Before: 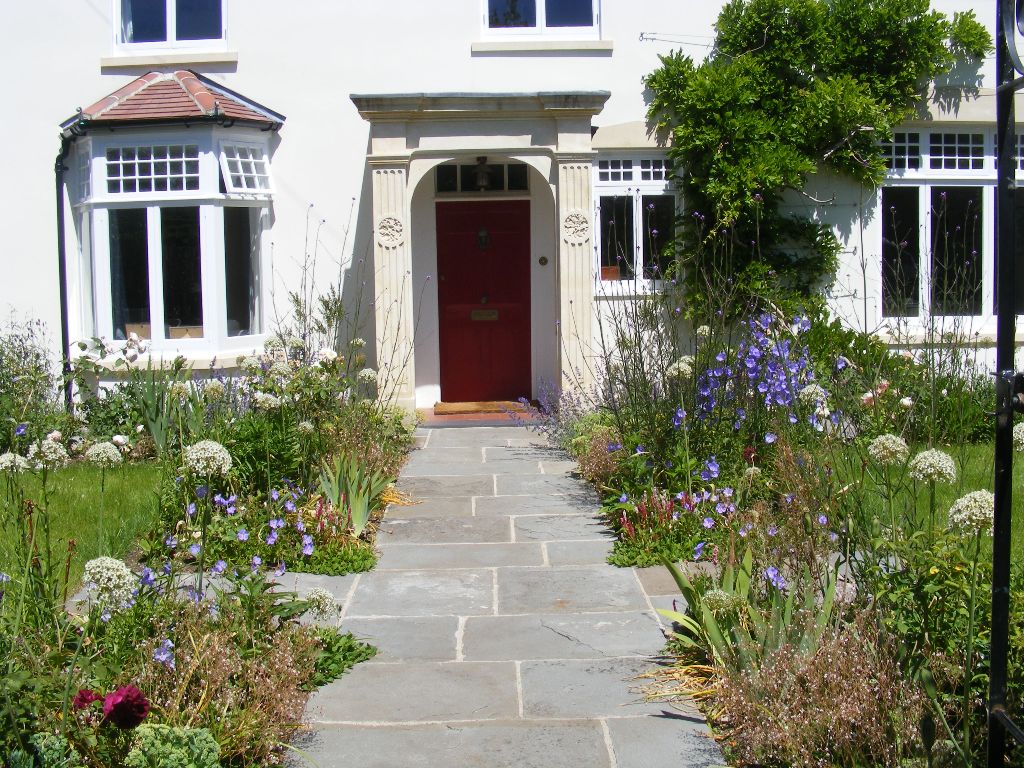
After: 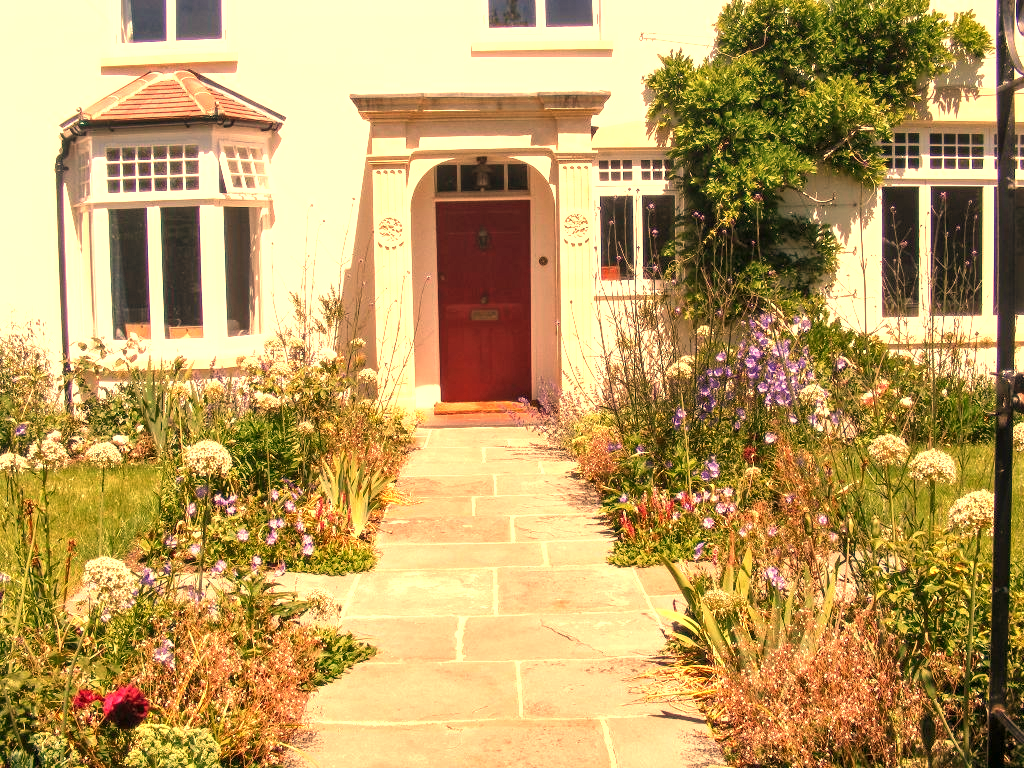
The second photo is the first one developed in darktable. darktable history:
local contrast: detail 130%
white balance: red 1.467, blue 0.684
exposure: black level correction 0, exposure 0.7 EV, compensate exposure bias true, compensate highlight preservation false
